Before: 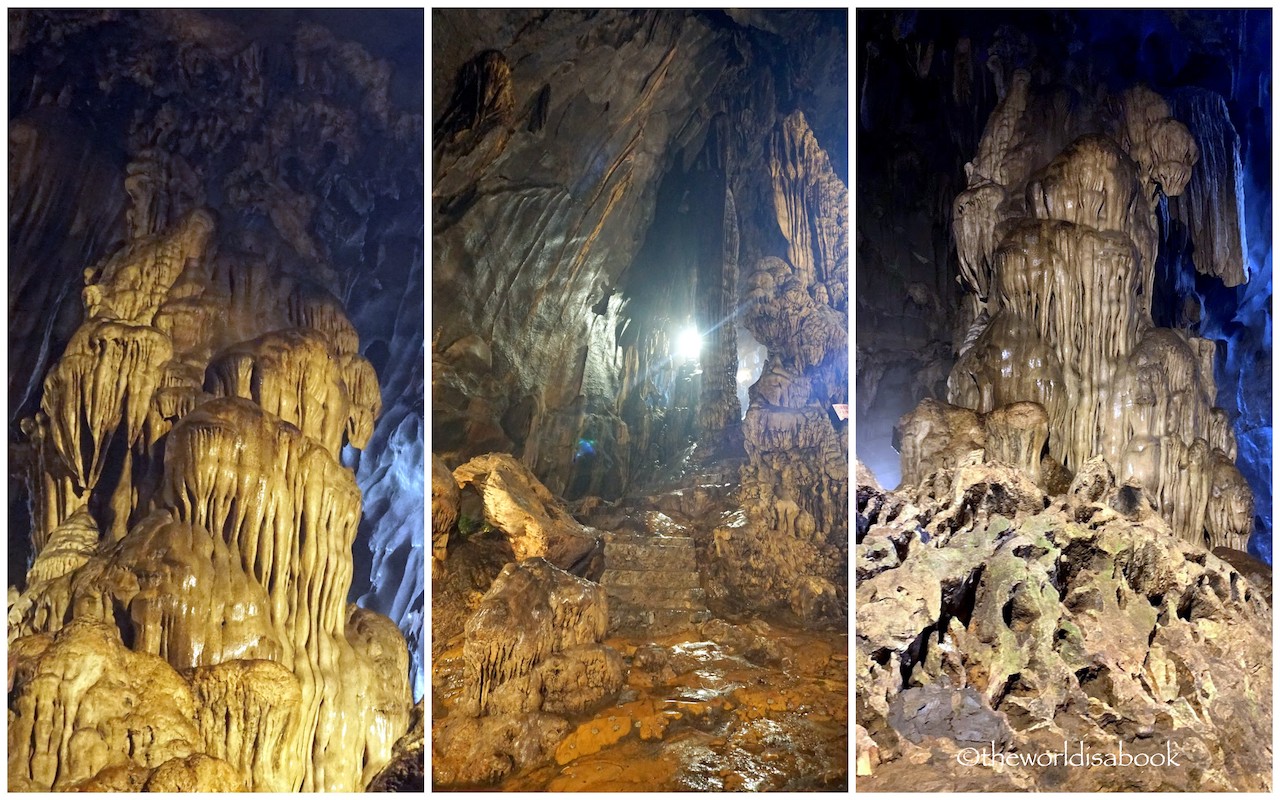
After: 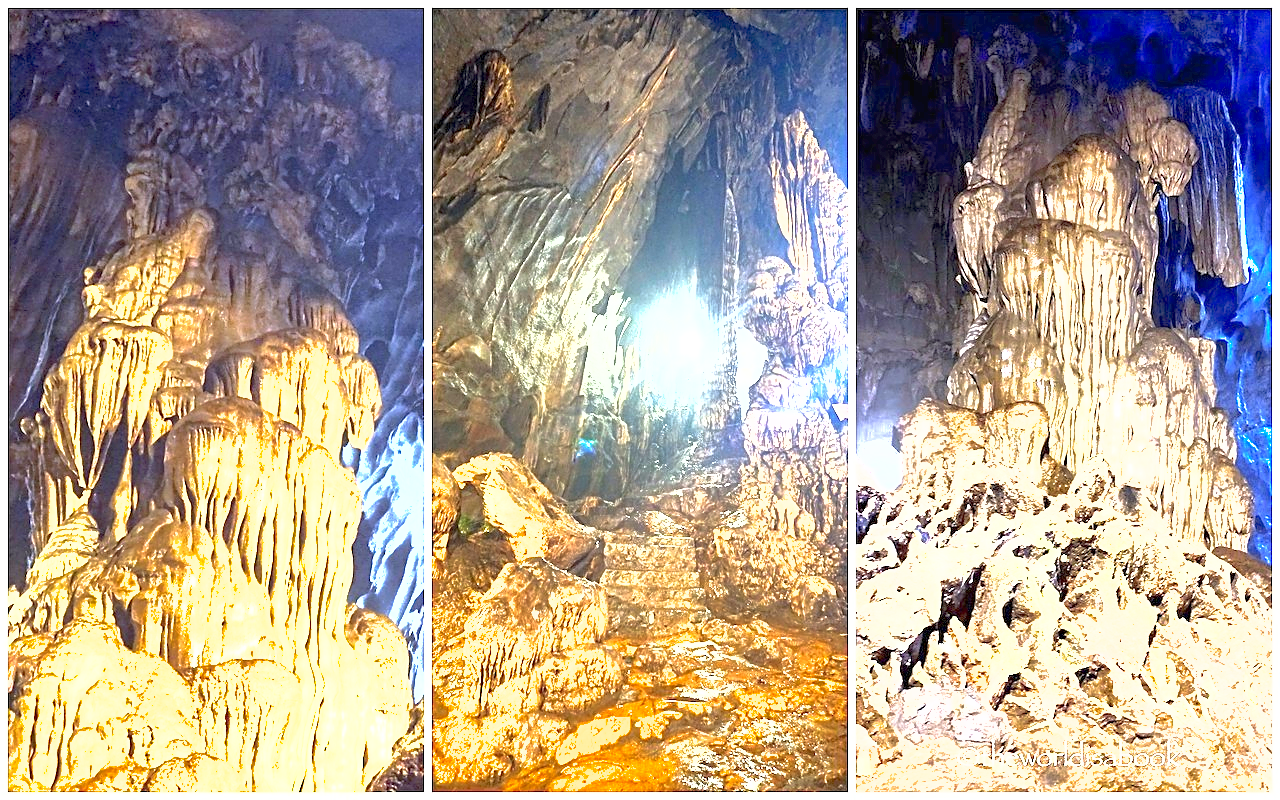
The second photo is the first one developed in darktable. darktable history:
sharpen: on, module defaults
exposure: black level correction 0, exposure 2.327 EV, compensate exposure bias true, compensate highlight preservation false
shadows and highlights: on, module defaults
